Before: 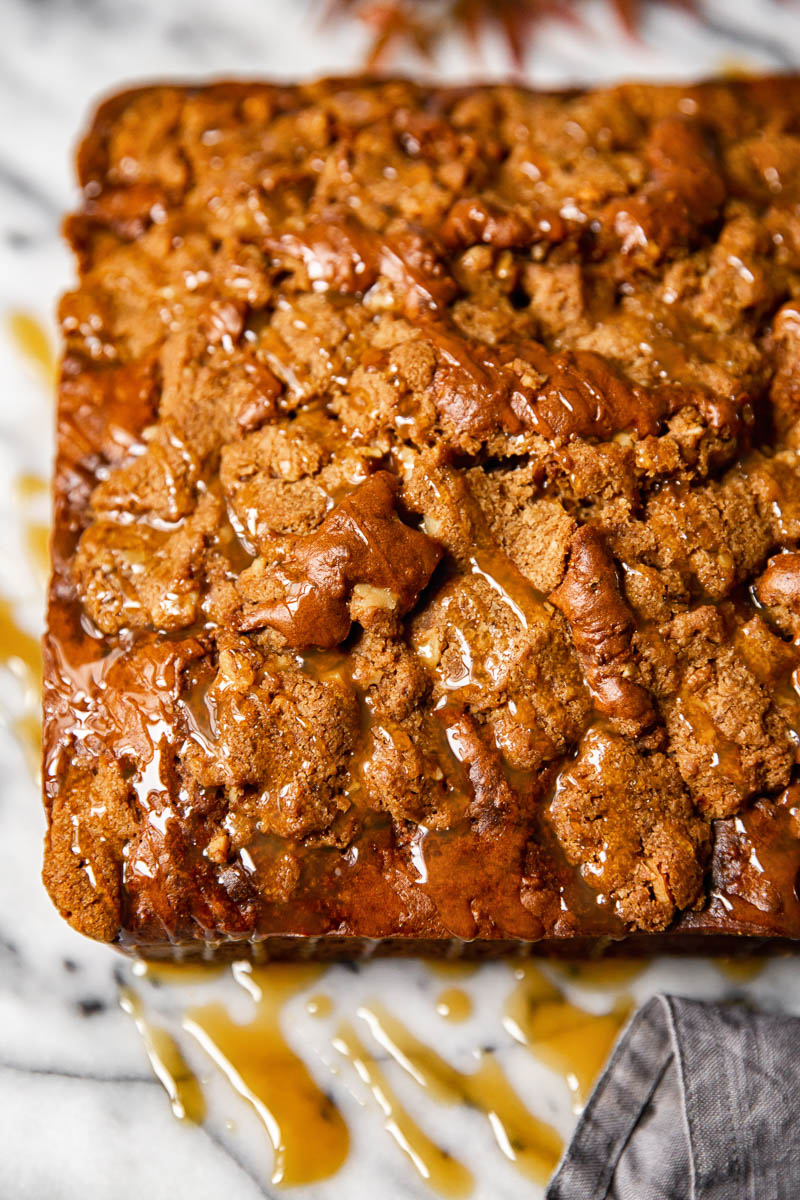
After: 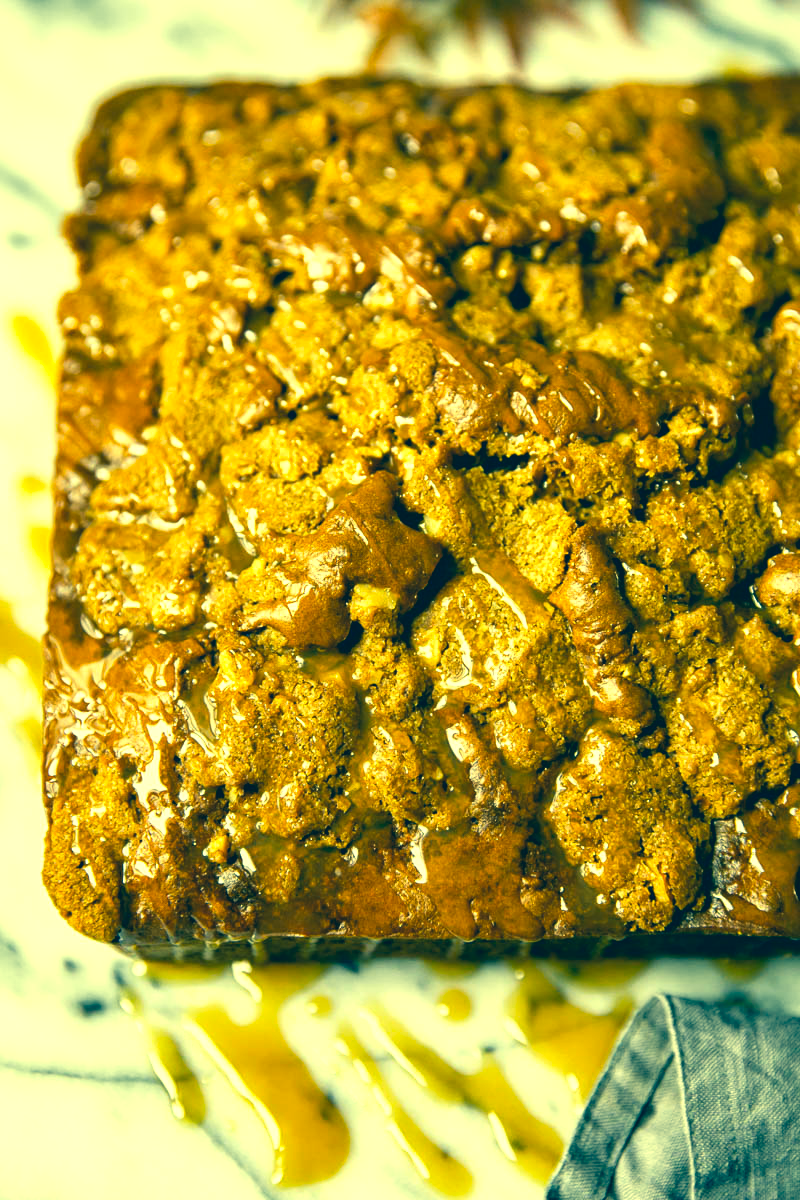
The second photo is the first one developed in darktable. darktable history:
color correction: highlights a* -15.58, highlights b* 40, shadows a* -40, shadows b* -26.18
exposure: black level correction 0, exposure 0.7 EV, compensate exposure bias true, compensate highlight preservation false
